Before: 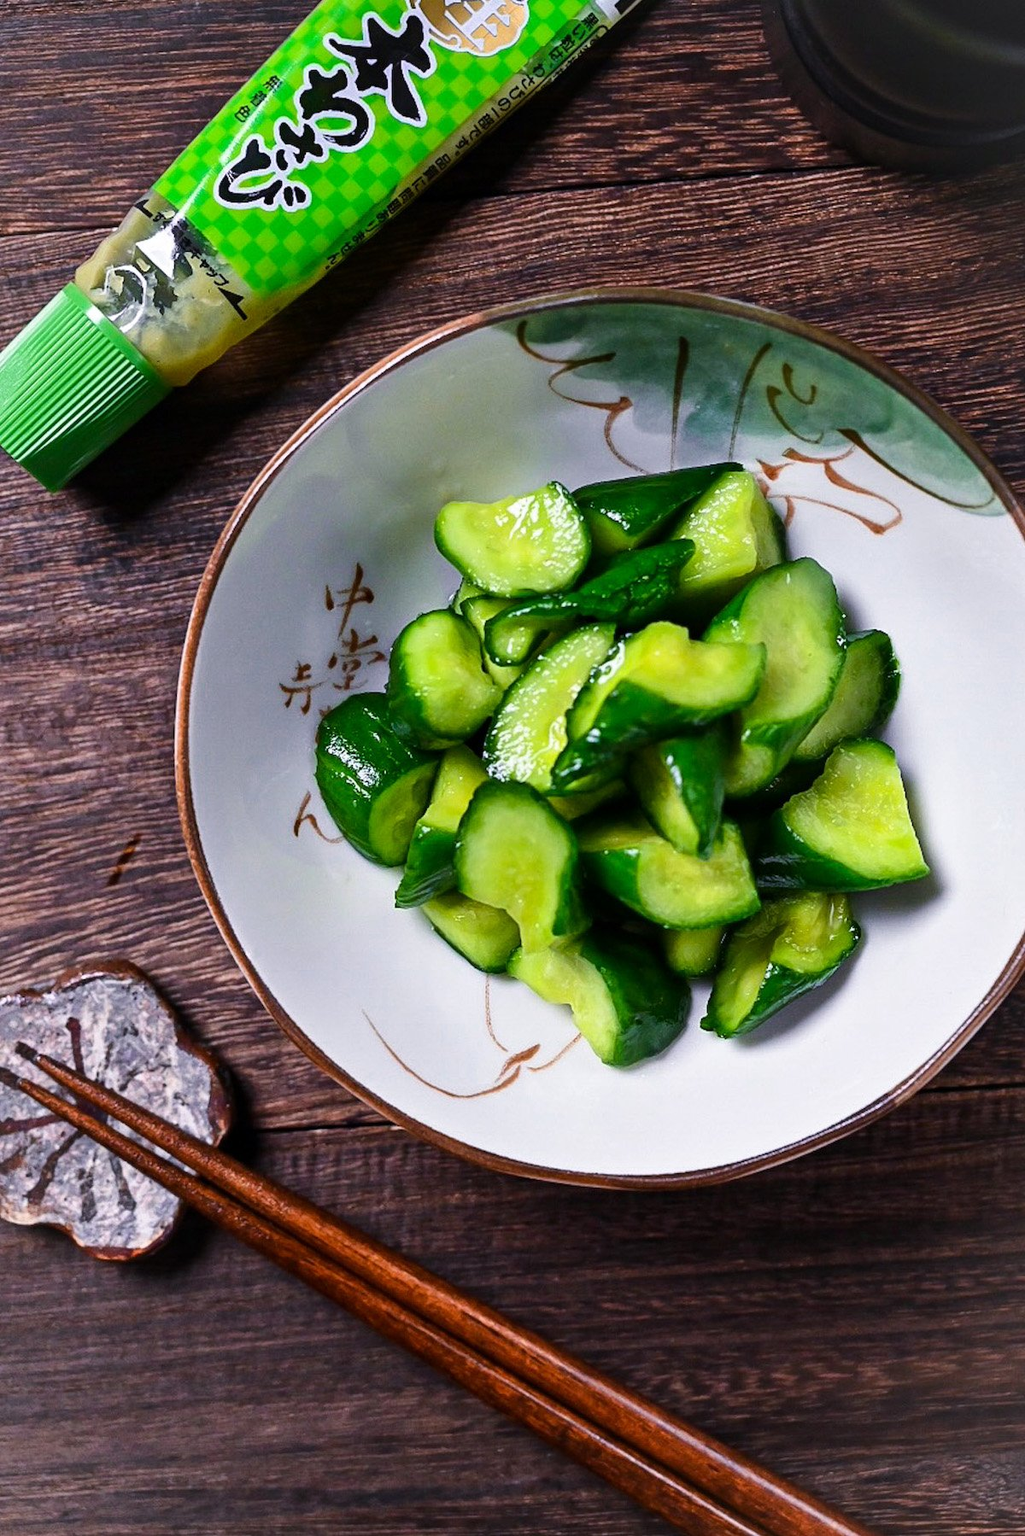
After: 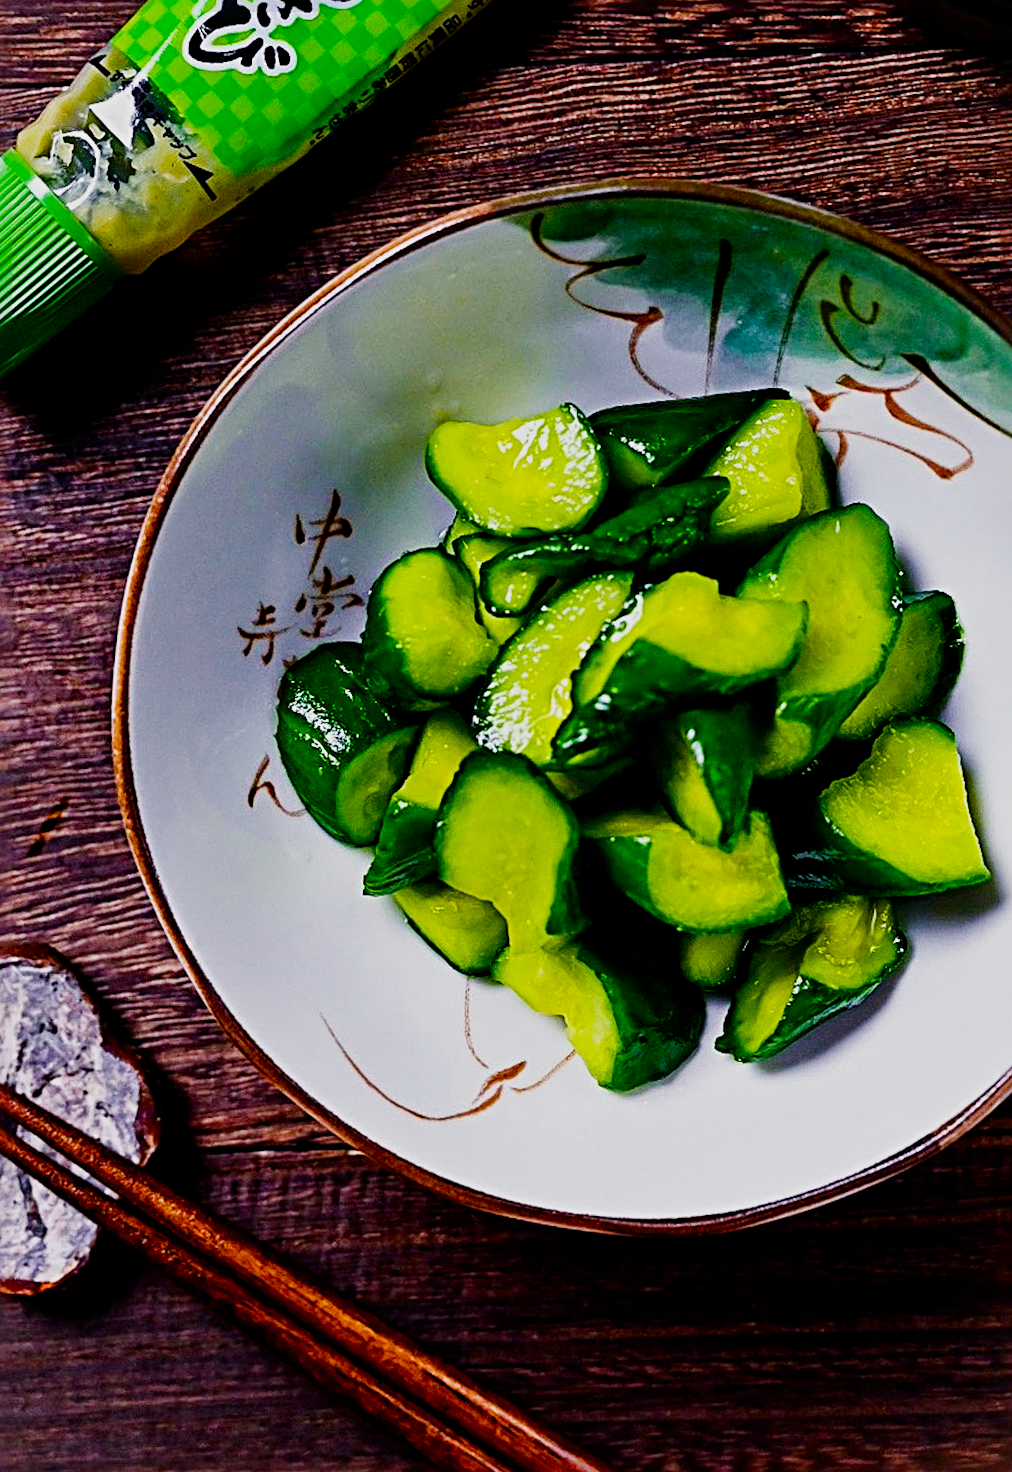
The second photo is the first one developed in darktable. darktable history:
sharpen: radius 4.883
rotate and perspective: rotation 2.17°, automatic cropping off
filmic rgb: middle gray luminance 29%, black relative exposure -10.3 EV, white relative exposure 5.5 EV, threshold 6 EV, target black luminance 0%, hardness 3.95, latitude 2.04%, contrast 1.132, highlights saturation mix 5%, shadows ↔ highlights balance 15.11%, preserve chrominance no, color science v3 (2019), use custom middle-gray values true, iterations of high-quality reconstruction 0, enable highlight reconstruction true
color balance rgb: linear chroma grading › global chroma 20%, perceptual saturation grading › global saturation 25%, perceptual brilliance grading › global brilliance 20%, global vibrance 20%
crop and rotate: left 10.071%, top 10.071%, right 10.02%, bottom 10.02%
contrast brightness saturation: contrast 0.03, brightness -0.04
